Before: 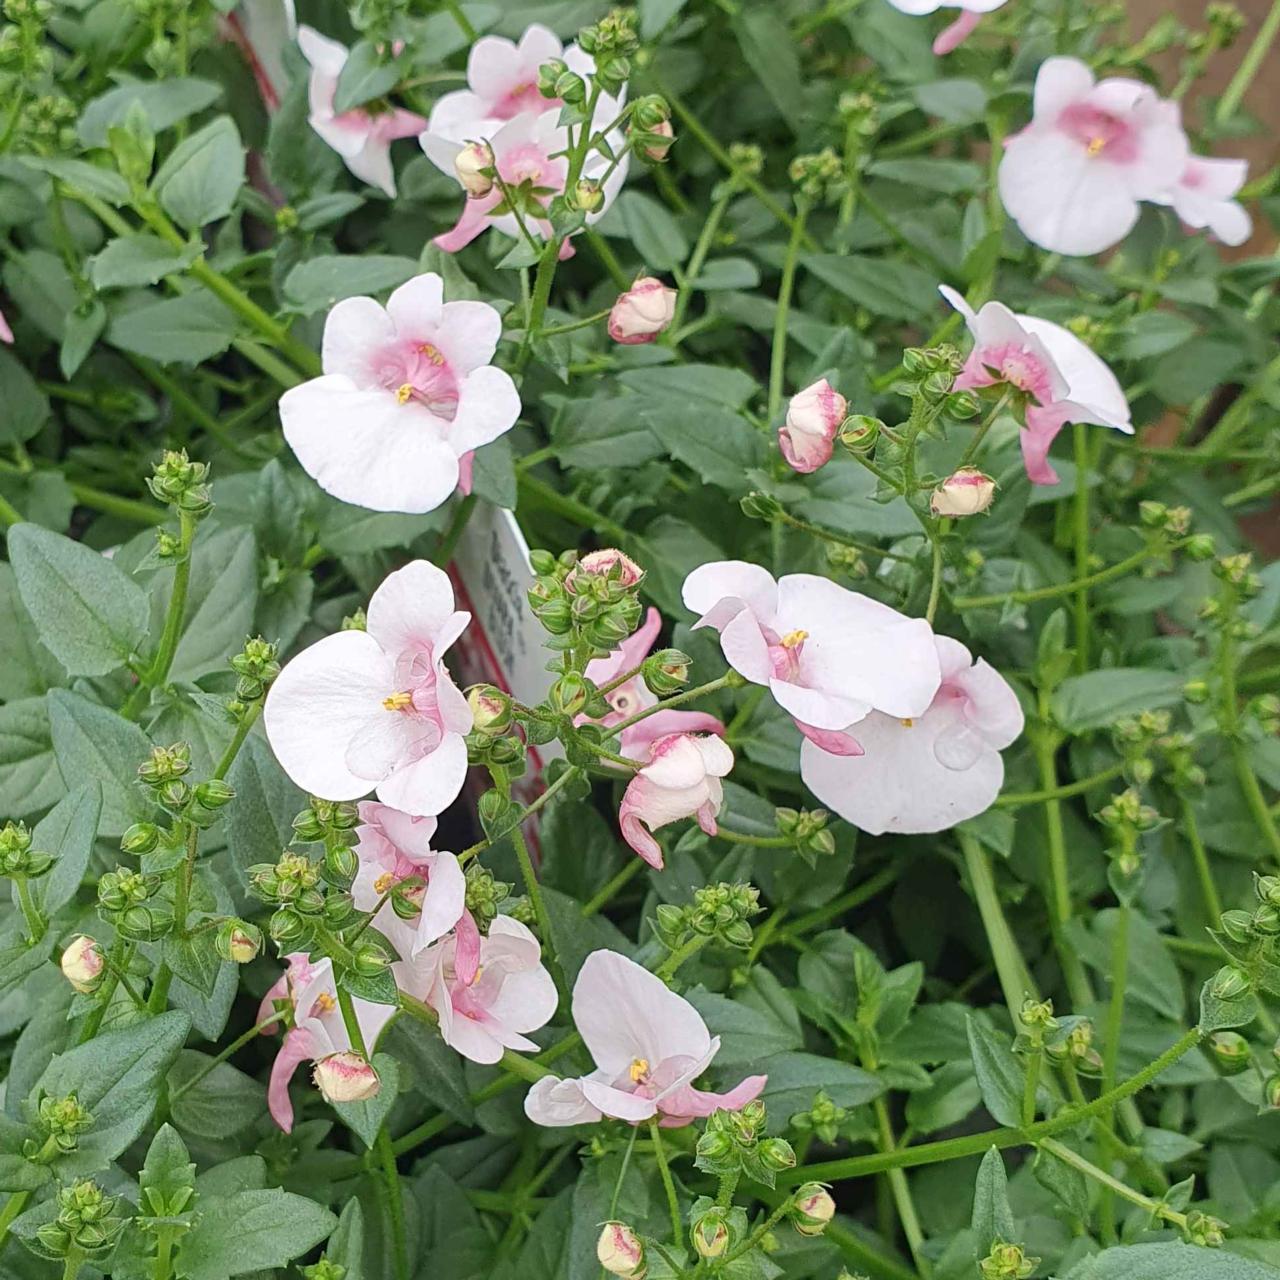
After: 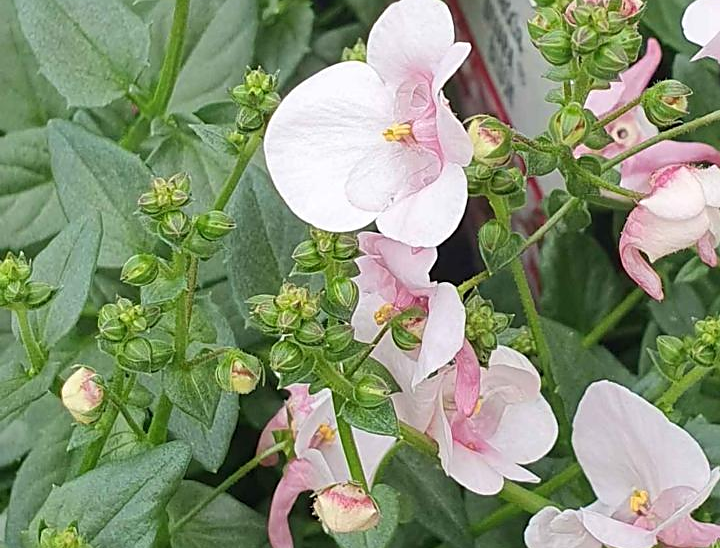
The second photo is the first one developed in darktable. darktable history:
crop: top 44.465%, right 43.704%, bottom 12.717%
sharpen: radius 1.864, amount 0.412, threshold 1.265
